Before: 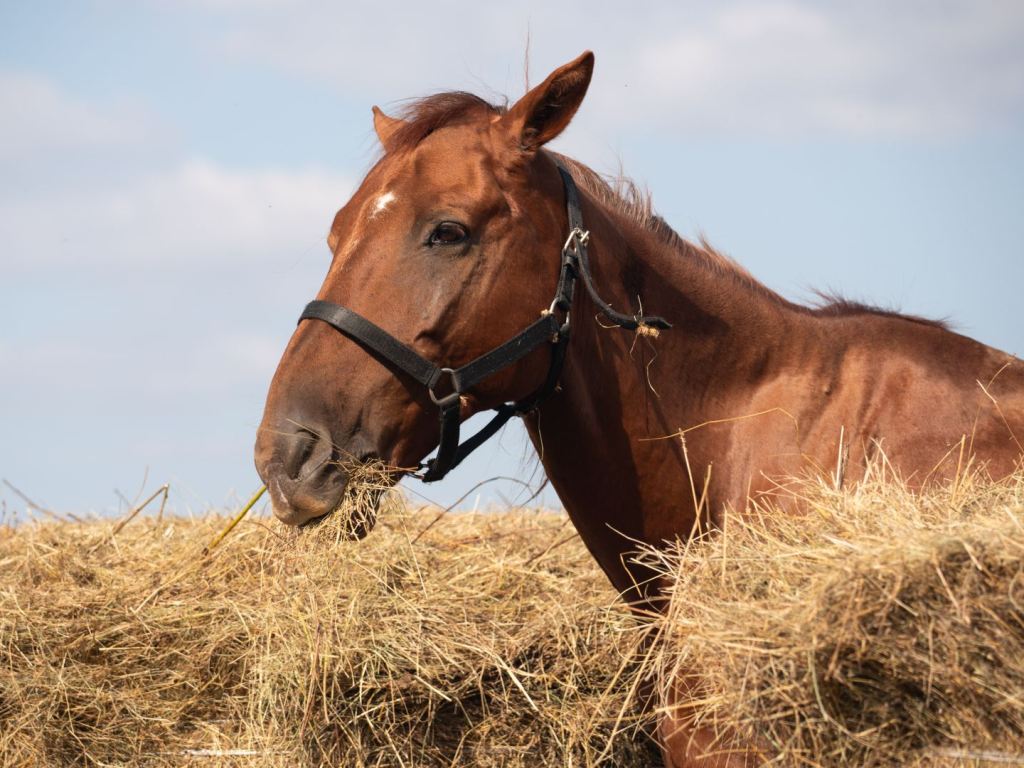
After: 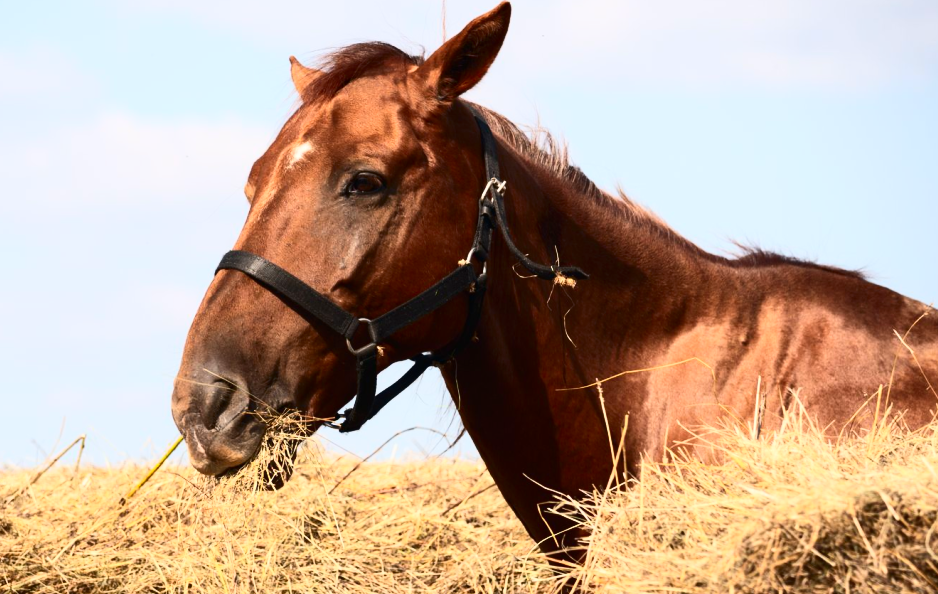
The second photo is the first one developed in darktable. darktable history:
contrast brightness saturation: contrast 0.4, brightness 0.1, saturation 0.21
crop: left 8.155%, top 6.611%, bottom 15.385%
